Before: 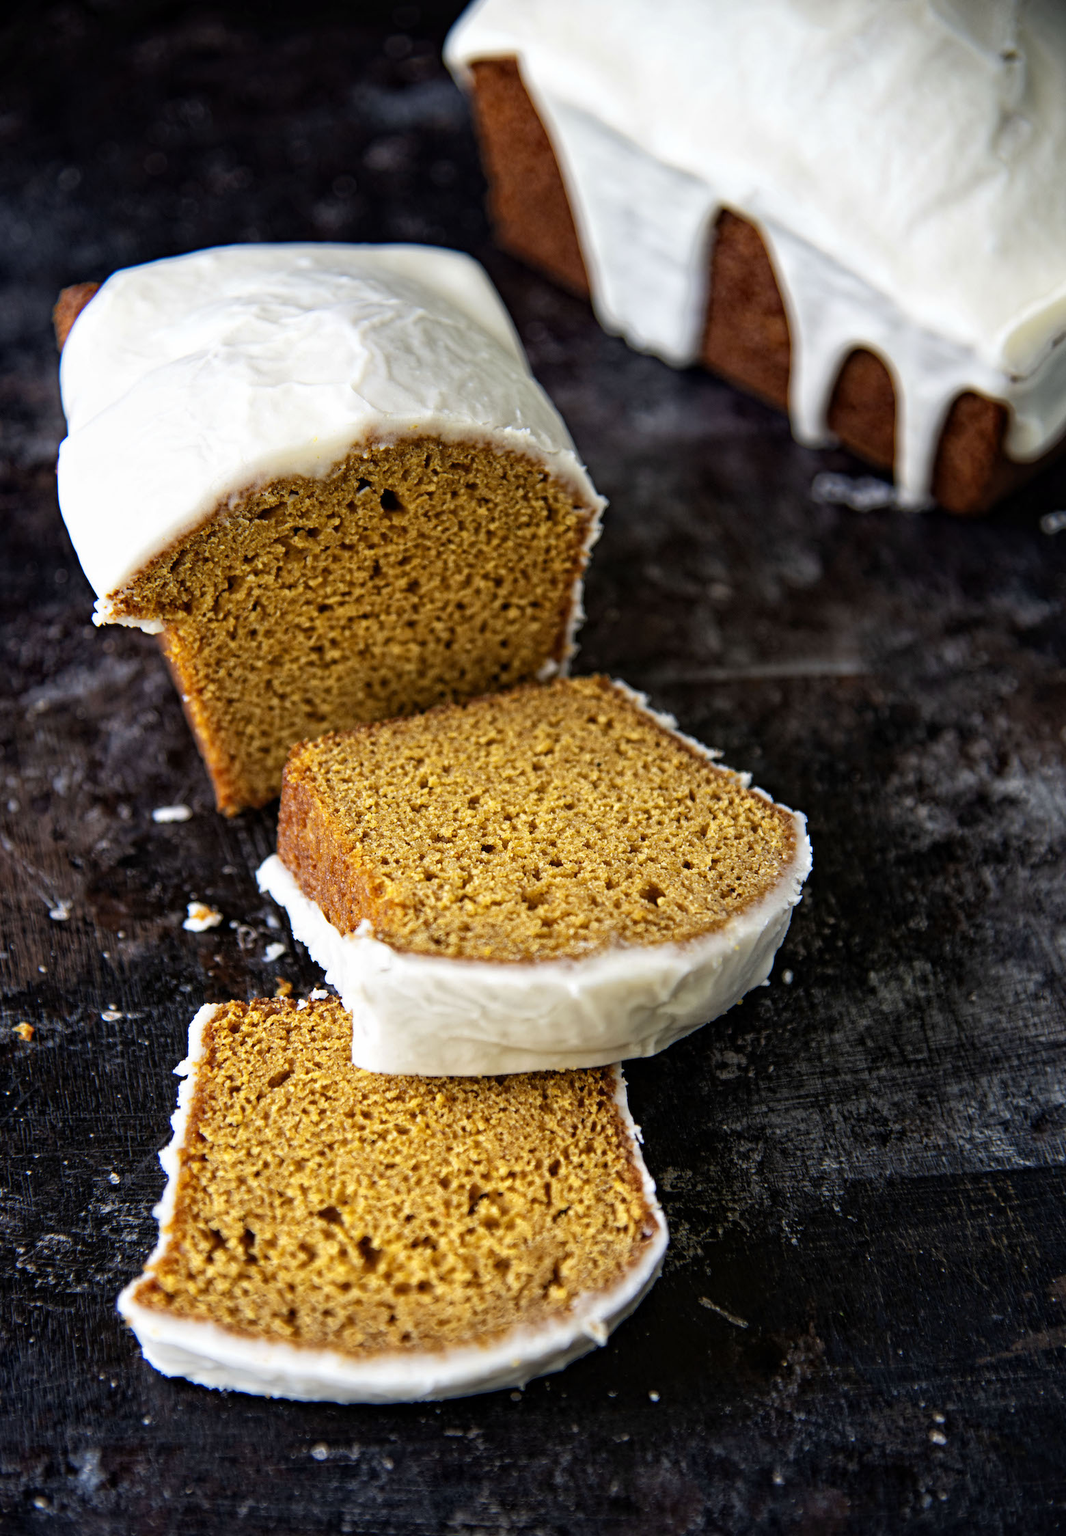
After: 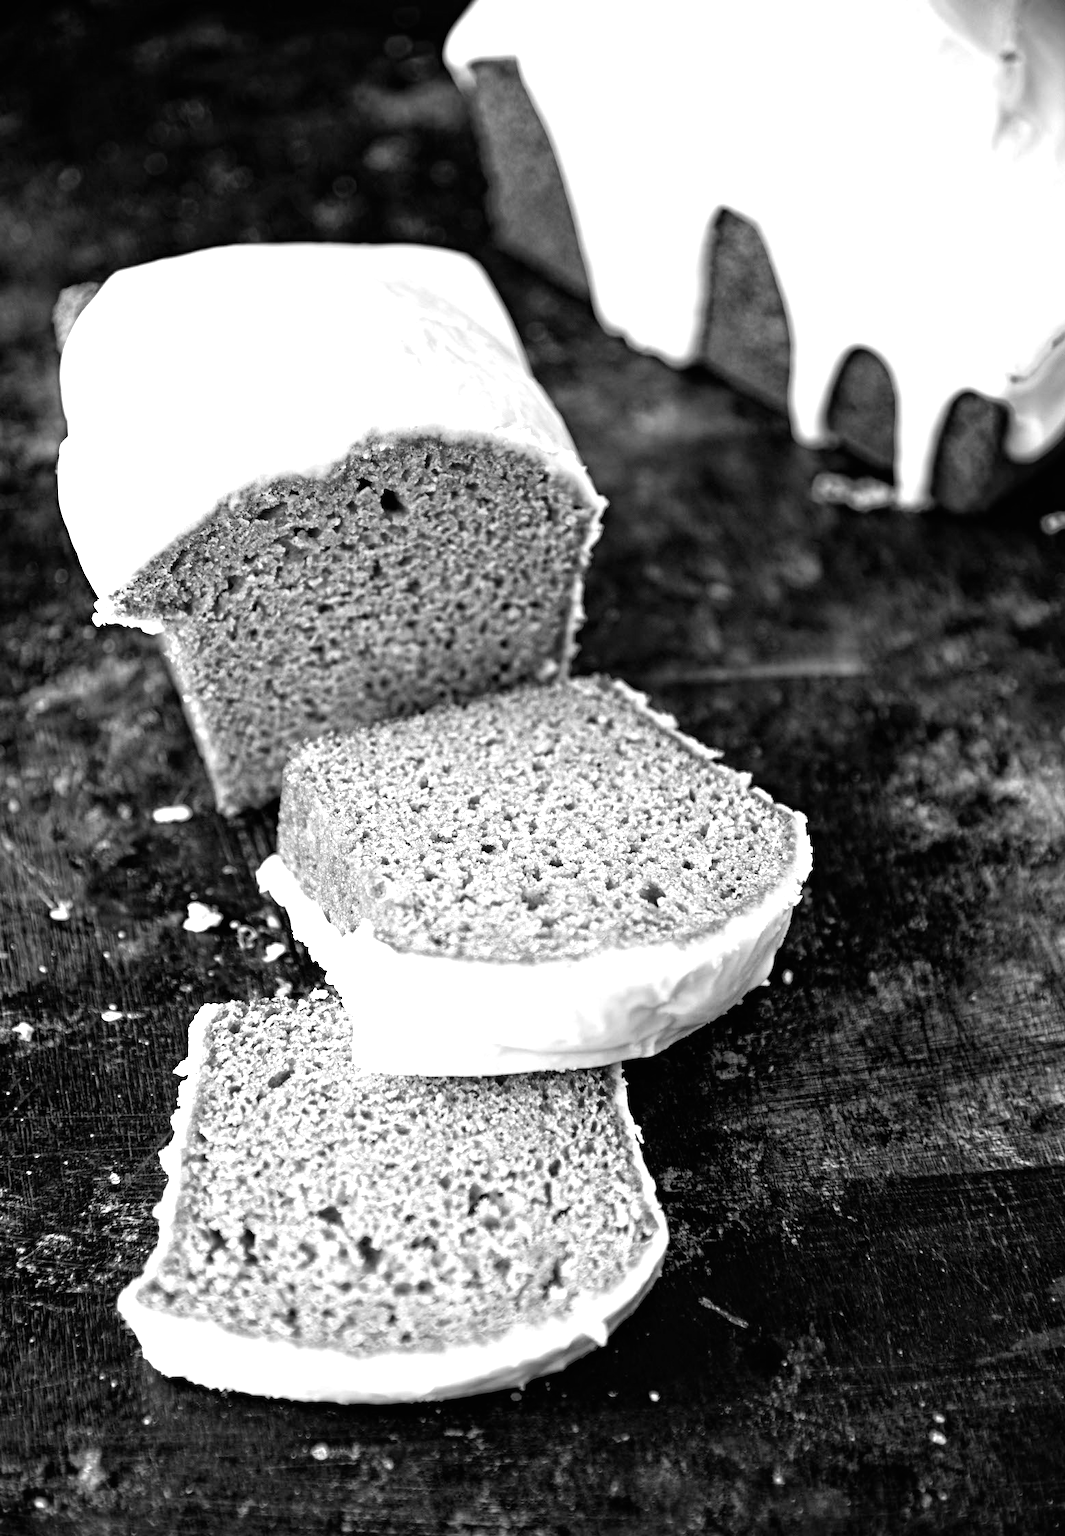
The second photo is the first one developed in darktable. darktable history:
exposure: black level correction 0, exposure 1.5 EV, compensate highlight preservation false
white balance: emerald 1
monochrome: a 14.95, b -89.96
